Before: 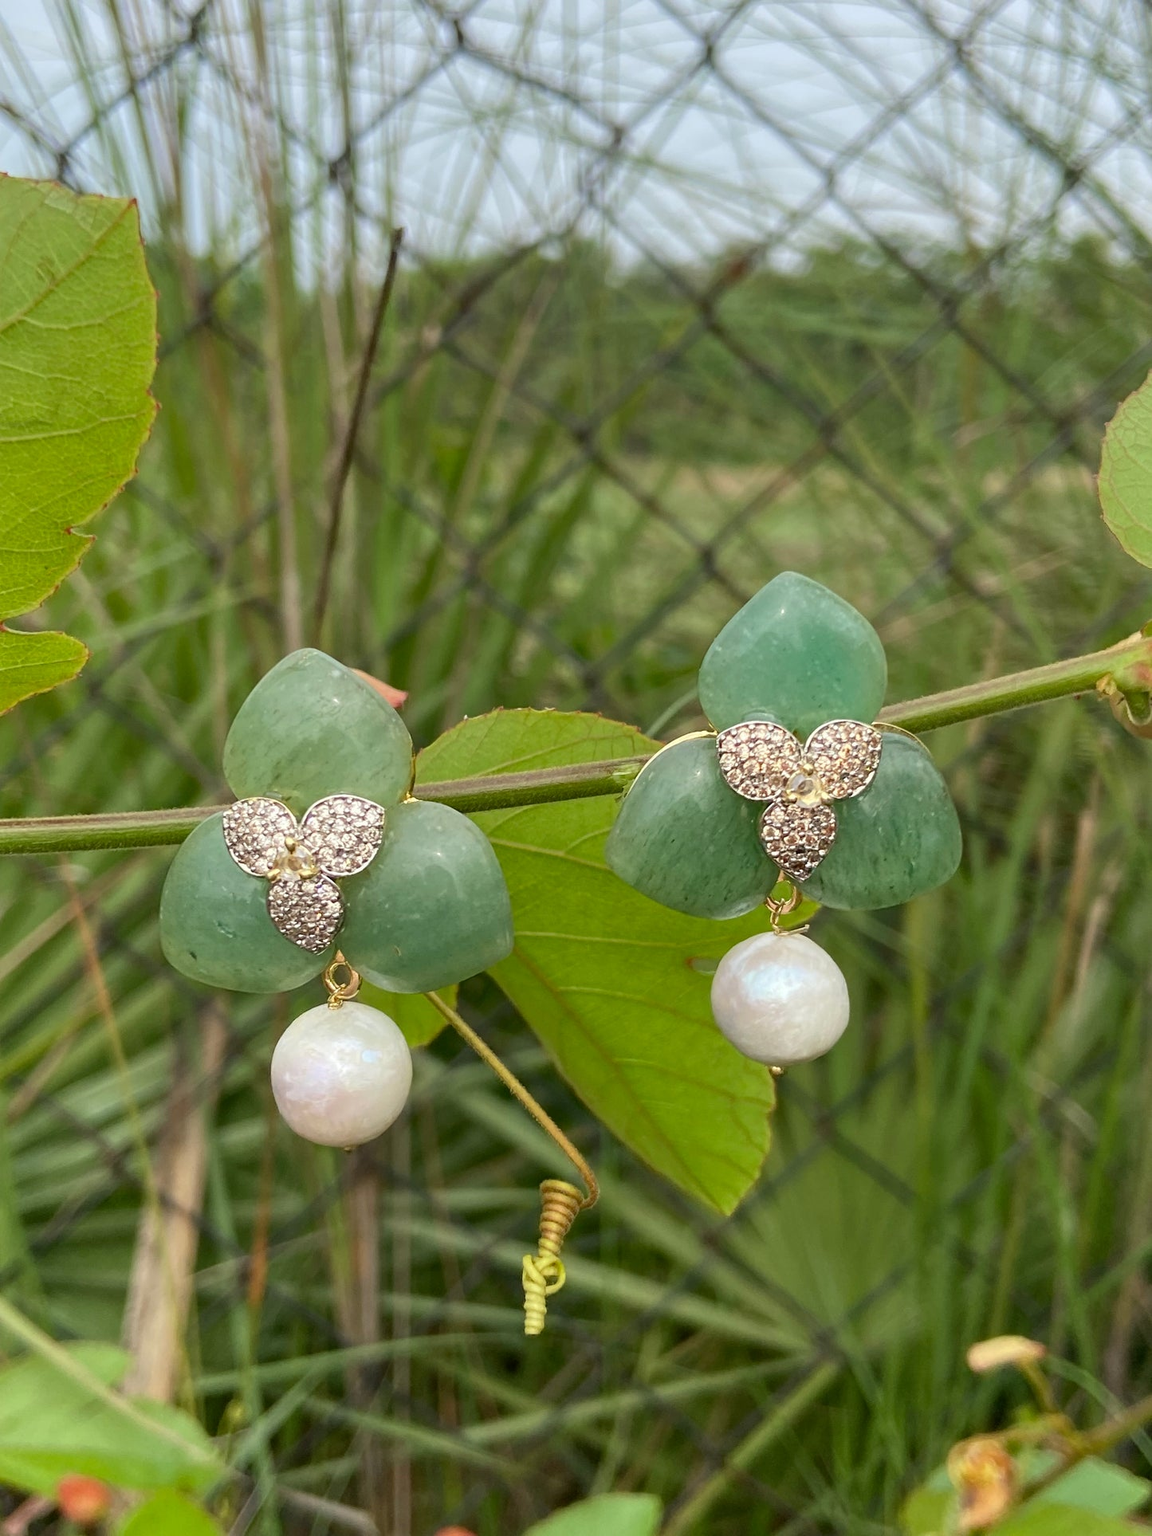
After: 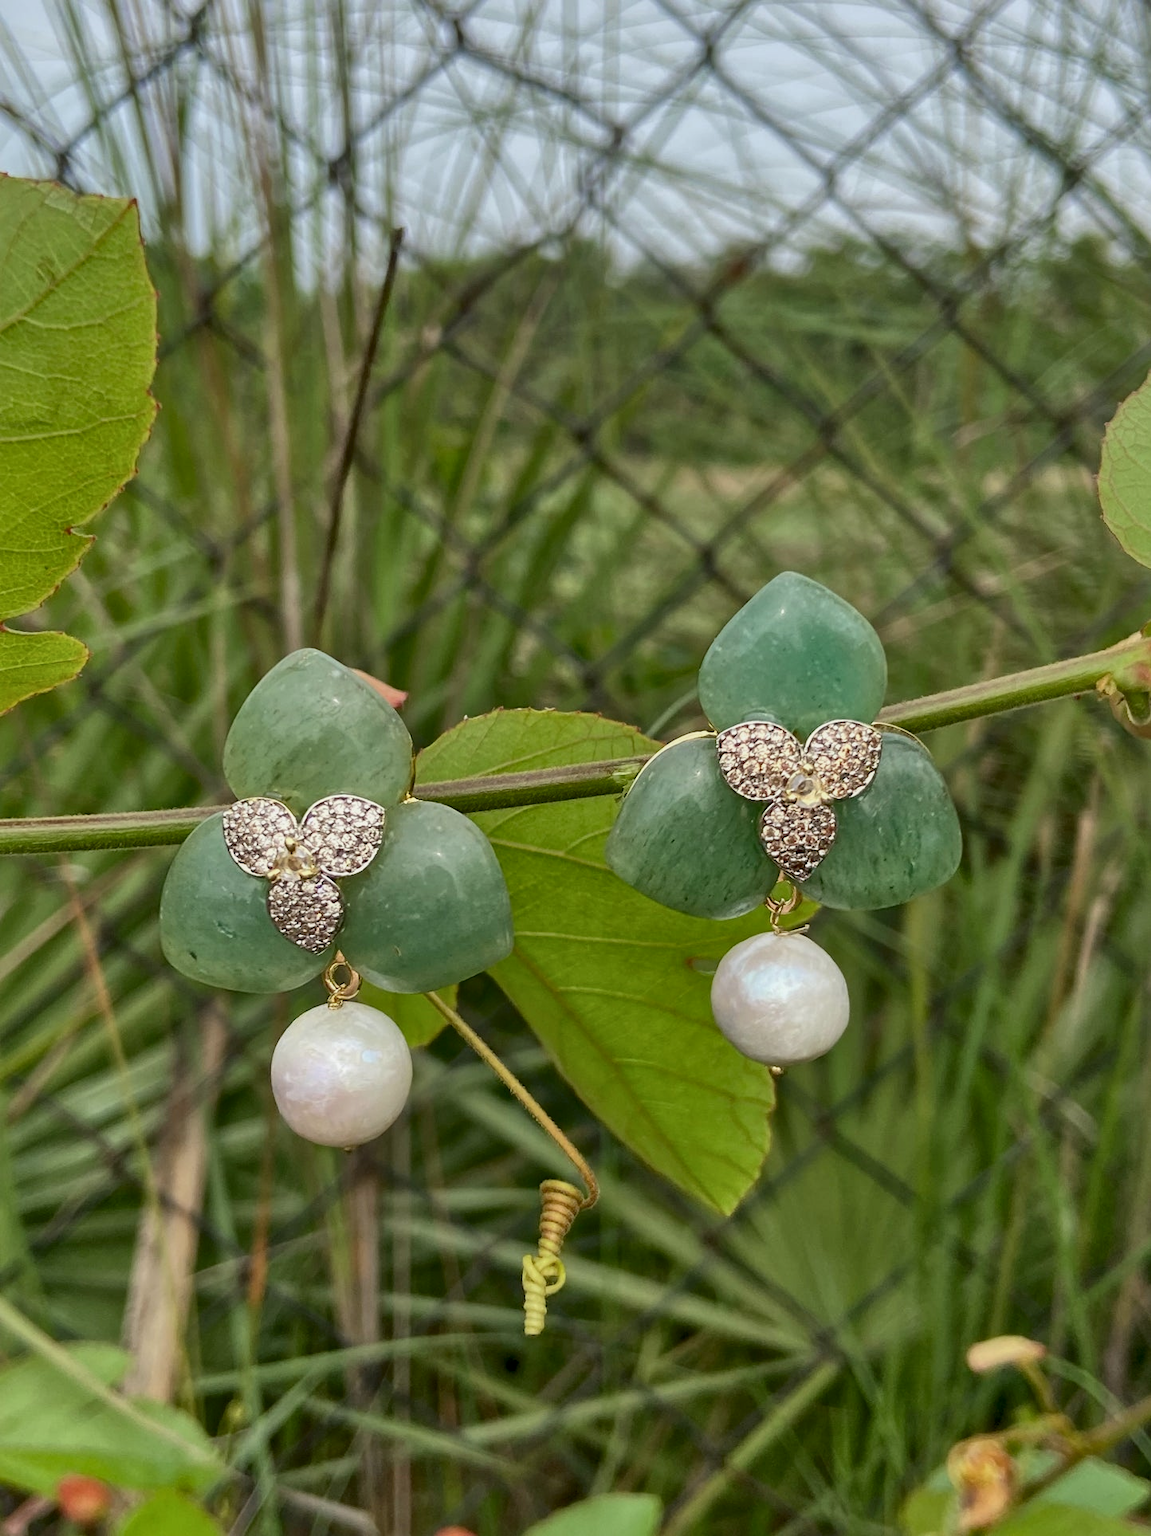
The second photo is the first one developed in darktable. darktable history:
tone equalizer: -8 EV 0.264 EV, -7 EV 0.409 EV, -6 EV 0.411 EV, -5 EV 0.219 EV, -3 EV -0.248 EV, -2 EV -0.401 EV, -1 EV -0.417 EV, +0 EV -0.259 EV, mask exposure compensation -0.509 EV
local contrast: mode bilateral grid, contrast 20, coarseness 50, detail 149%, midtone range 0.2
